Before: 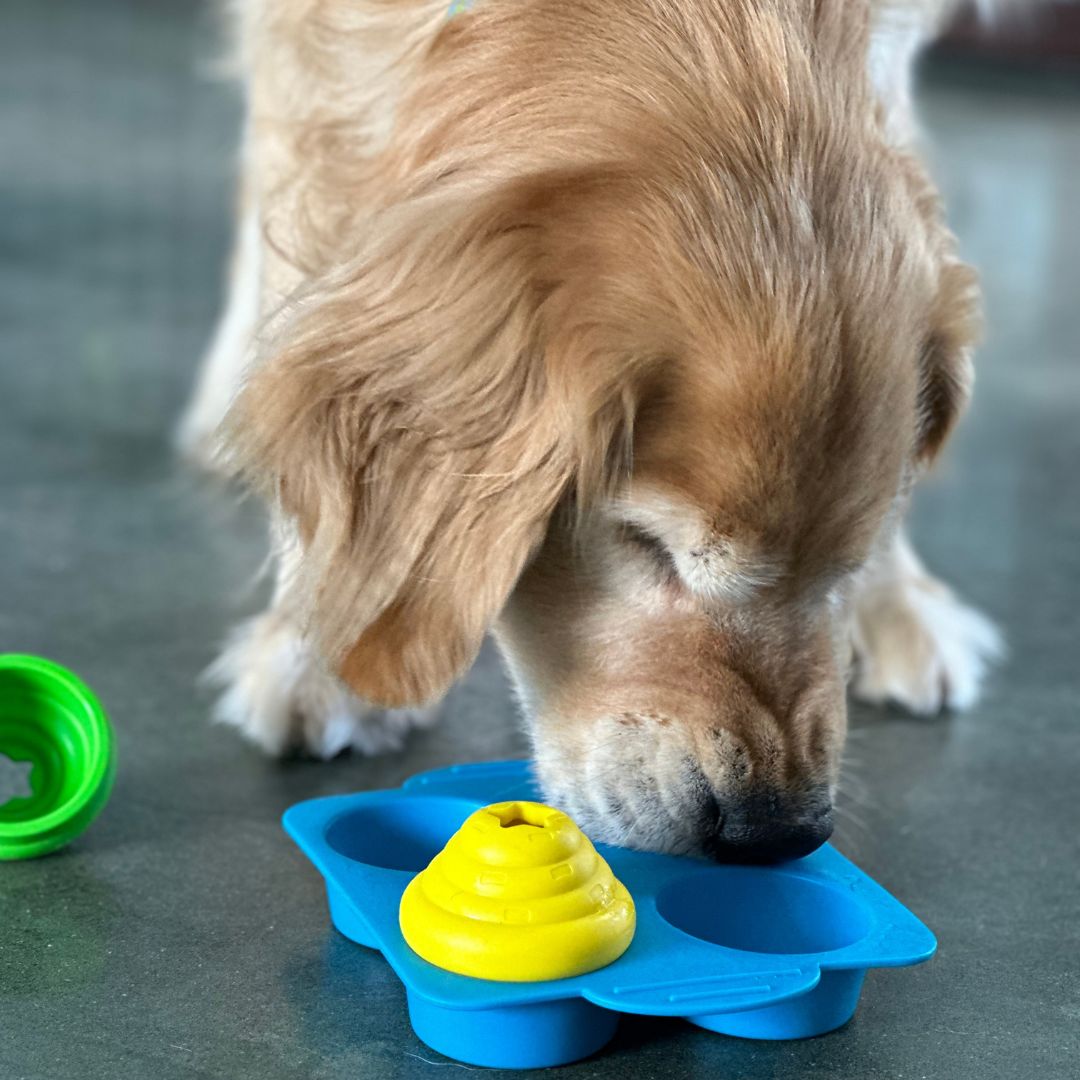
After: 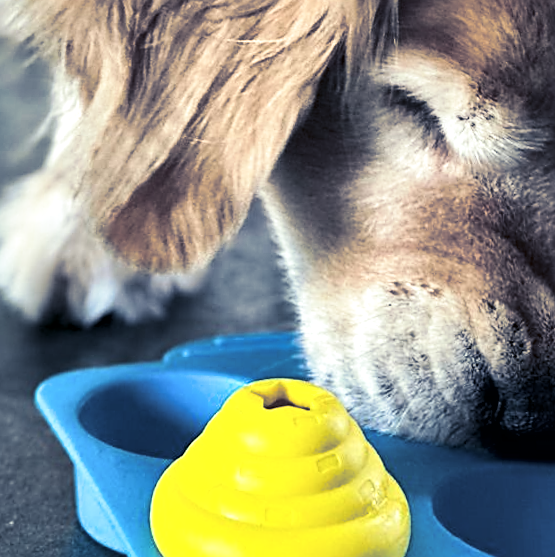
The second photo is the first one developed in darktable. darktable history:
rotate and perspective: rotation 0.72°, lens shift (vertical) -0.352, lens shift (horizontal) -0.051, crop left 0.152, crop right 0.859, crop top 0.019, crop bottom 0.964
exposure: exposure -0.064 EV, compensate highlight preservation false
split-toning: shadows › hue 230.4°
local contrast: mode bilateral grid, contrast 20, coarseness 50, detail 171%, midtone range 0.2
sharpen: on, module defaults
contrast brightness saturation: contrast 0.24, brightness 0.09
crop: left 13.312%, top 31.28%, right 24.627%, bottom 15.582%
